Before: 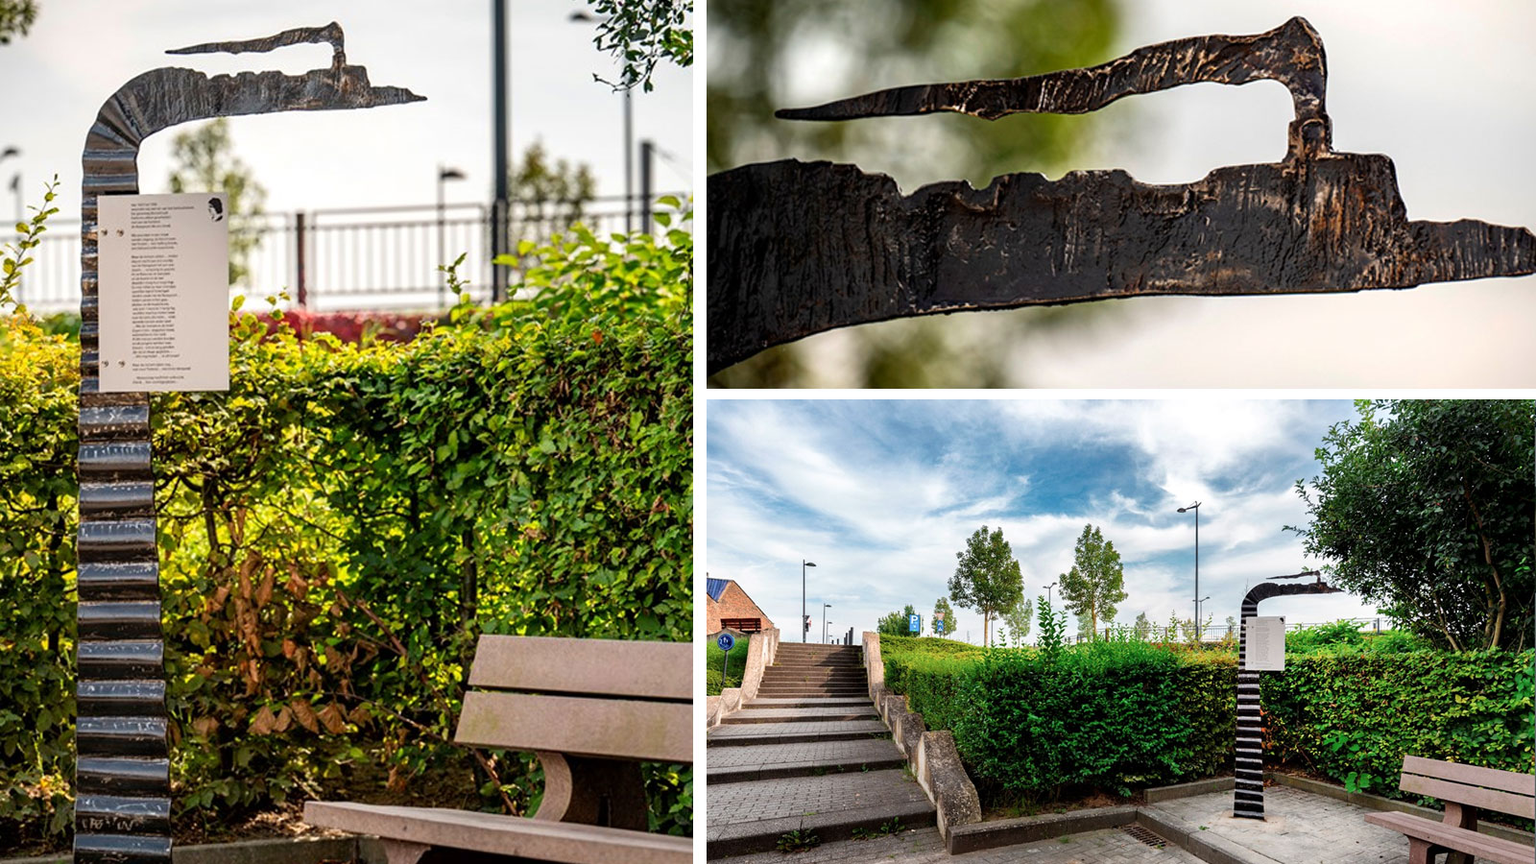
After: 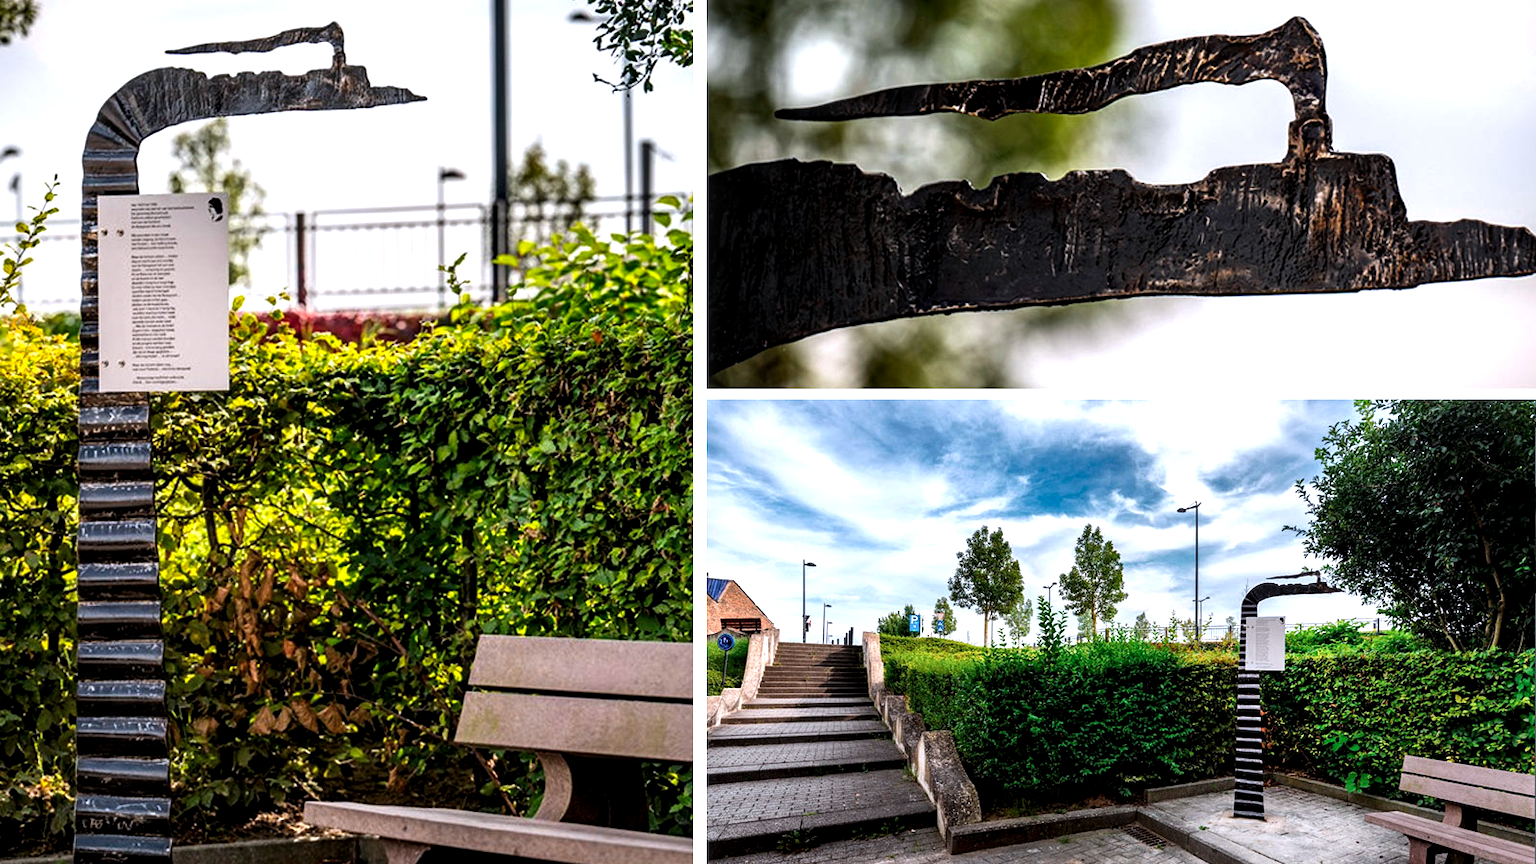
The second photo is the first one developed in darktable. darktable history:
color balance rgb: shadows lift › luminance -10%, power › luminance -9%, linear chroma grading › global chroma 10%, global vibrance 10%, contrast 15%, saturation formula JzAzBz (2021)
local contrast: highlights 83%, shadows 81%
color calibration: illuminant as shot in camera, x 0.358, y 0.373, temperature 4628.91 K
